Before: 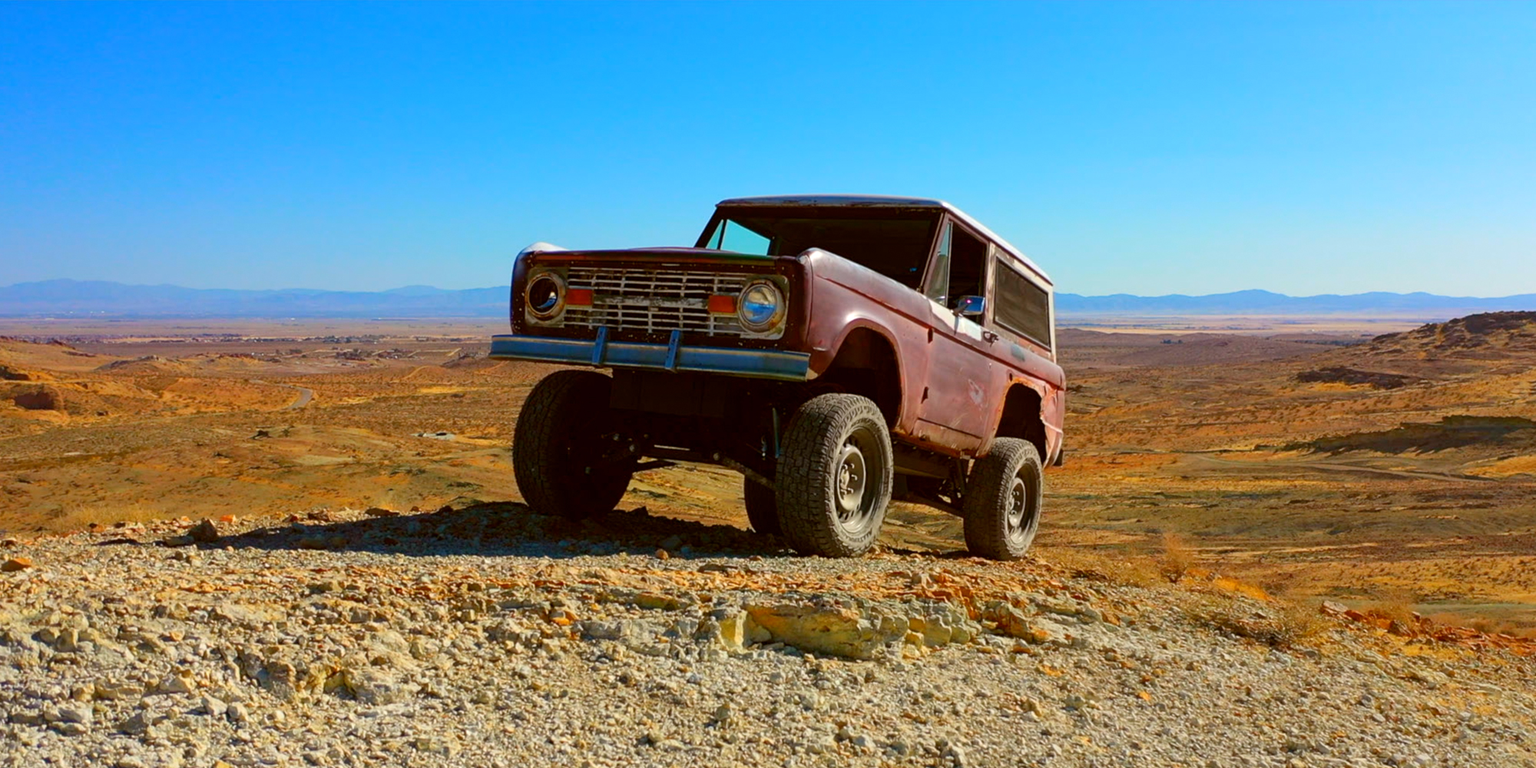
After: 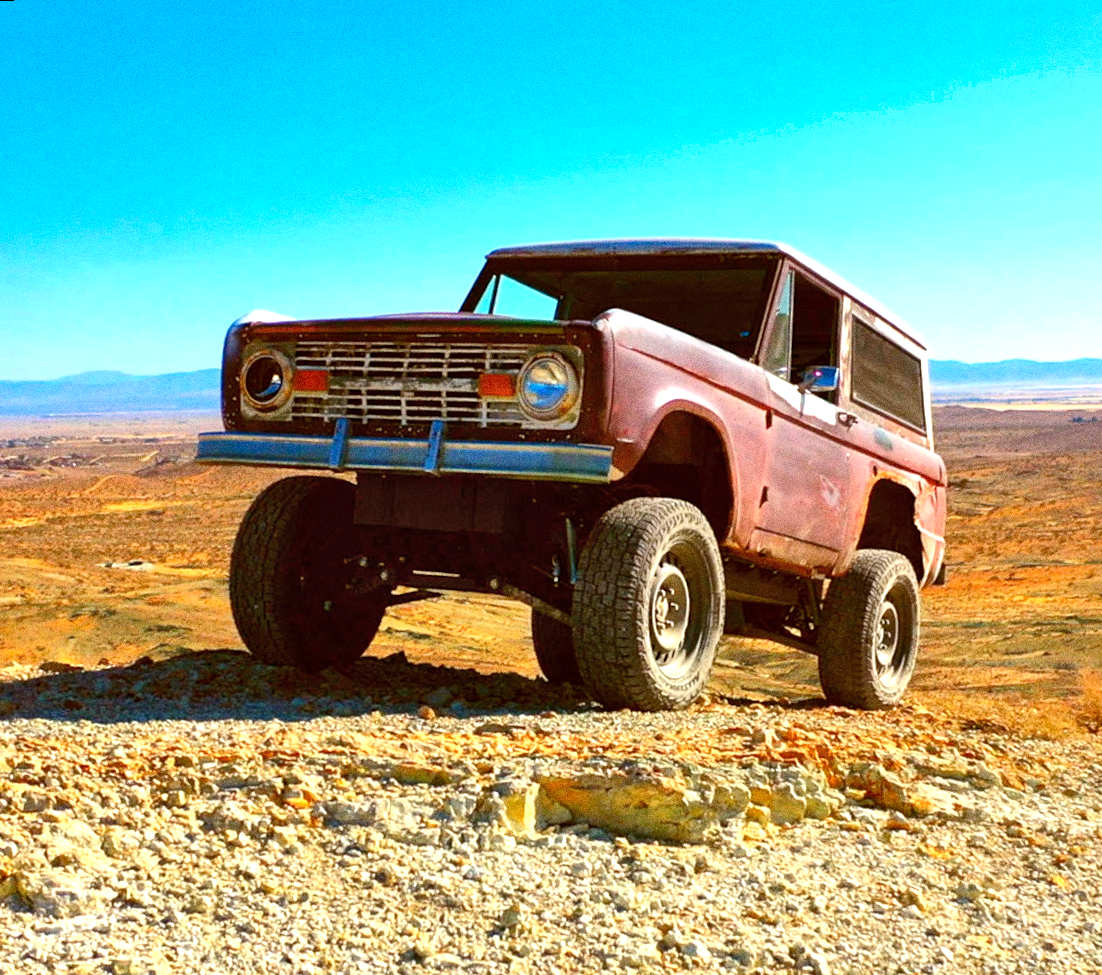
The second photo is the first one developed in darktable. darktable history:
color zones: curves: ch0 [(0, 0.5) (0.143, 0.5) (0.286, 0.5) (0.429, 0.5) (0.62, 0.489) (0.714, 0.445) (0.844, 0.496) (1, 0.5)]; ch1 [(0, 0.5) (0.143, 0.5) (0.286, 0.5) (0.429, 0.5) (0.571, 0.5) (0.714, 0.523) (0.857, 0.5) (1, 0.5)]
crop: left 21.496%, right 22.254%
shadows and highlights: shadows 75, highlights -25, soften with gaussian
rotate and perspective: rotation -1.42°, crop left 0.016, crop right 0.984, crop top 0.035, crop bottom 0.965
exposure: black level correction 0, exposure 1.1 EV, compensate highlight preservation false
local contrast: mode bilateral grid, contrast 10, coarseness 25, detail 115%, midtone range 0.2
grain: coarseness 0.09 ISO, strength 40%
